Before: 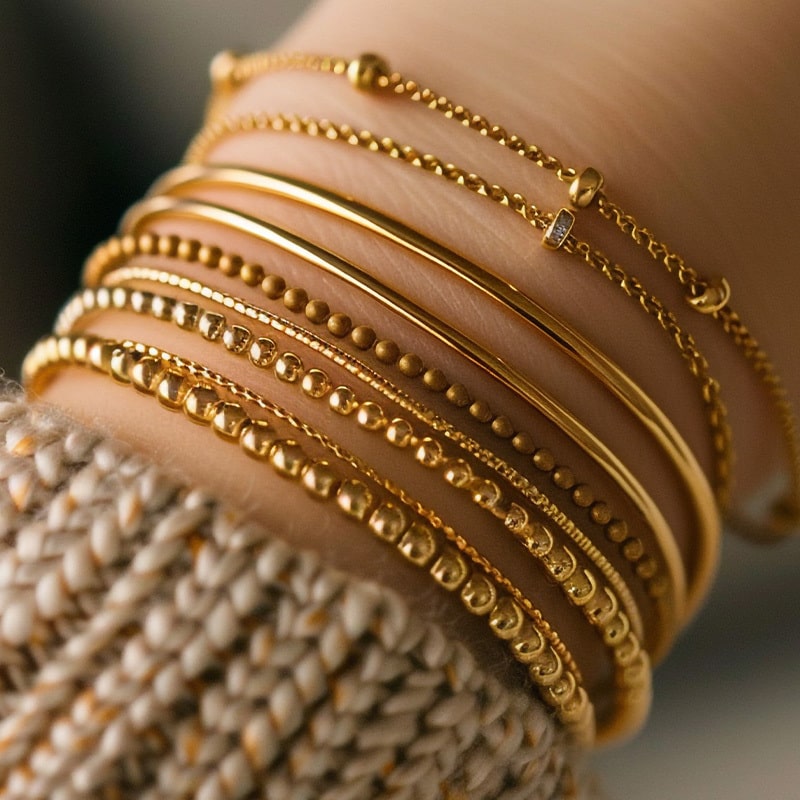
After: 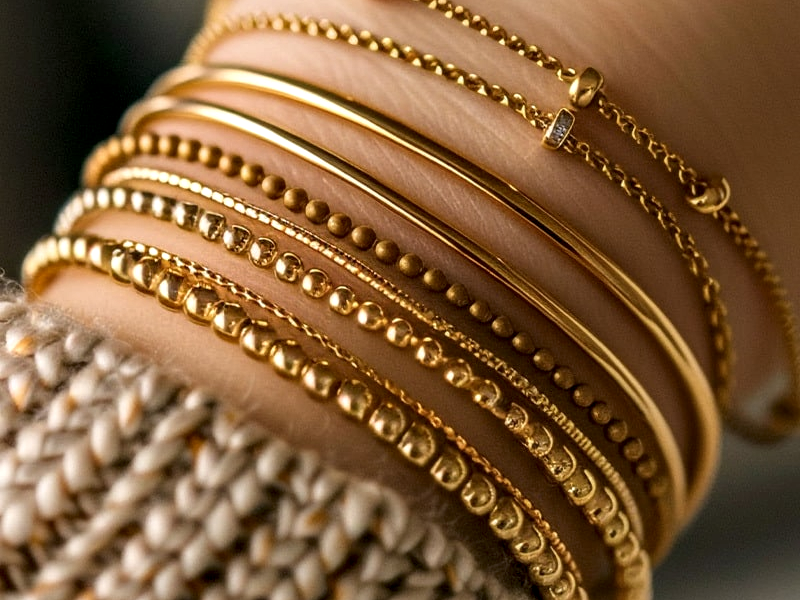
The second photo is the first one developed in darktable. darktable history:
crop and rotate: top 12.5%, bottom 12.5%
local contrast: detail 150%
